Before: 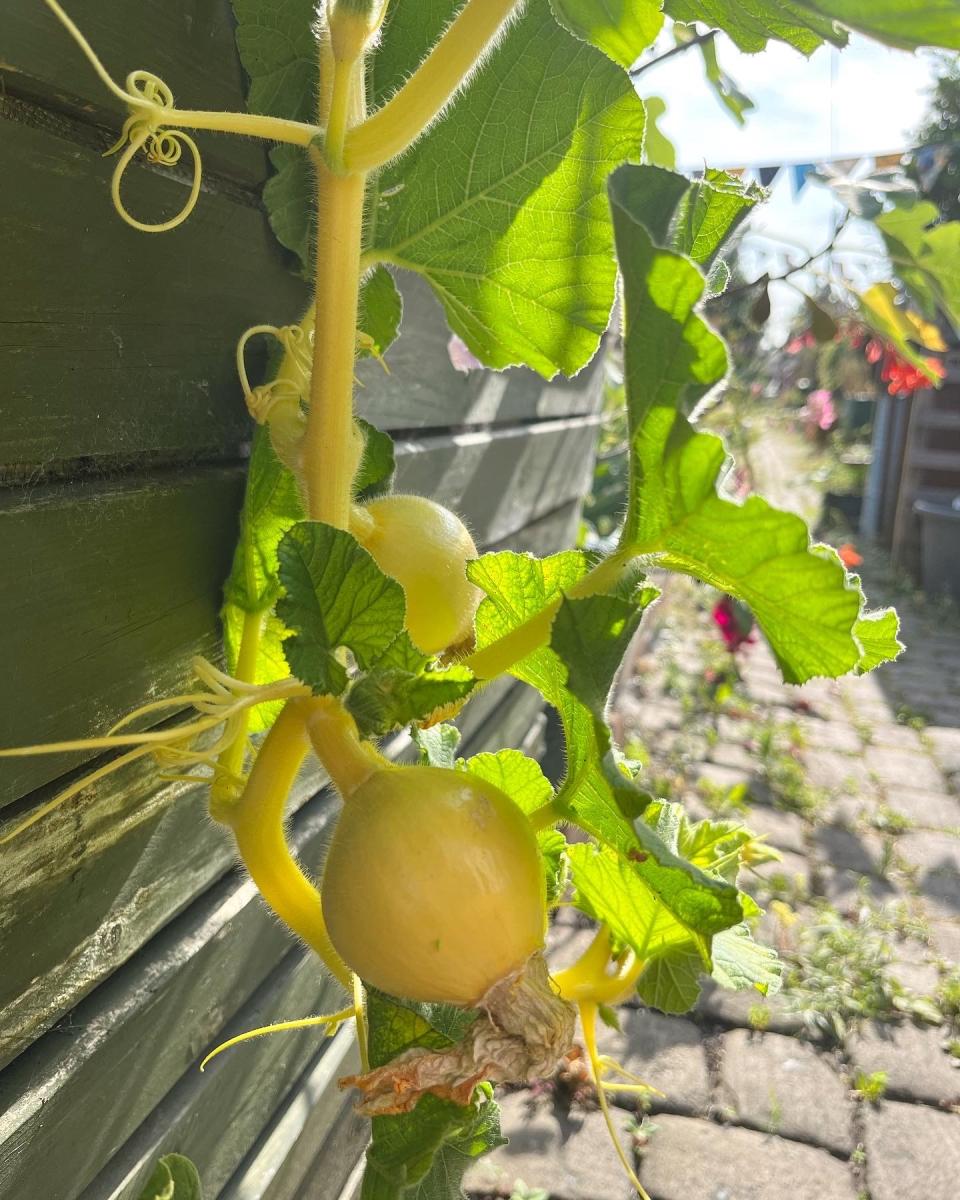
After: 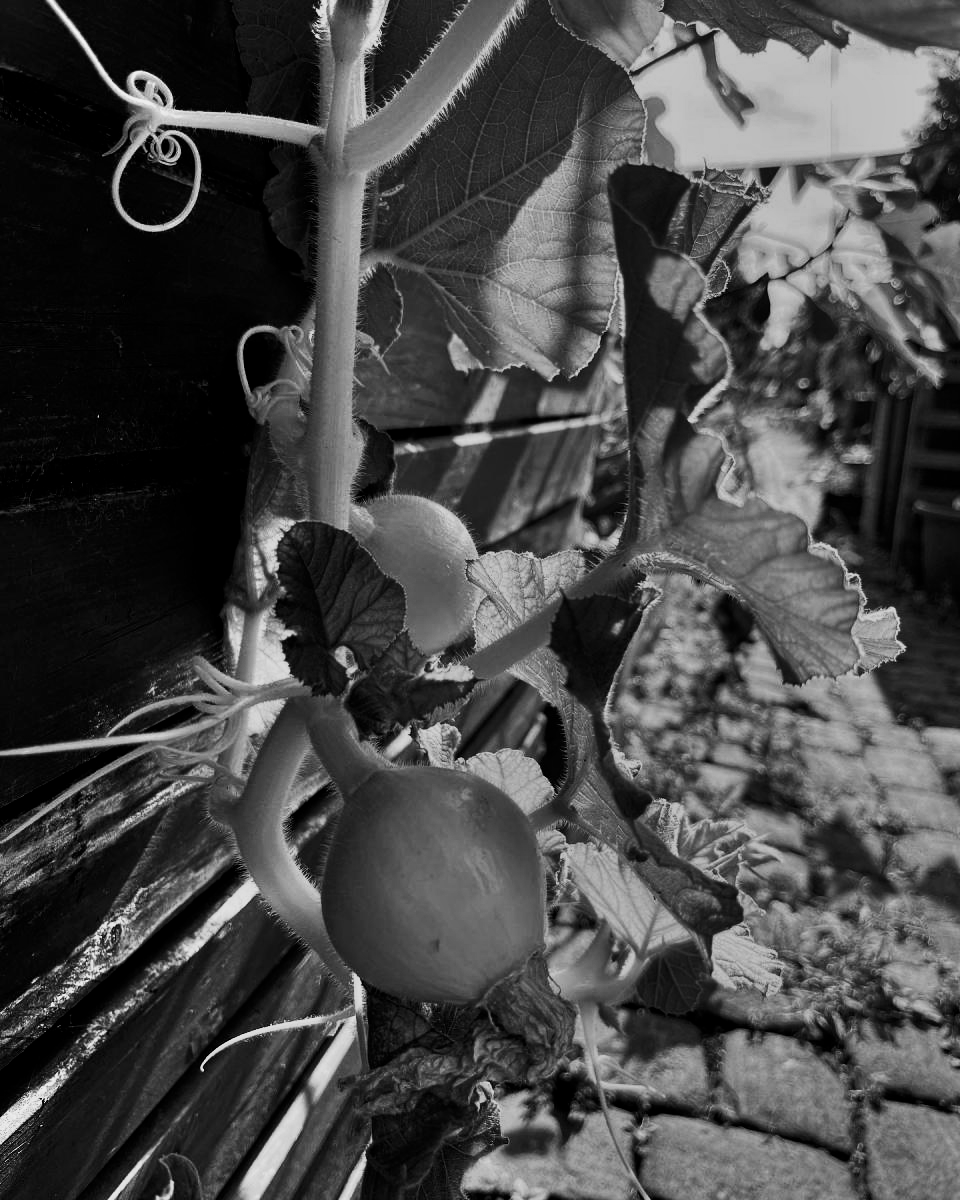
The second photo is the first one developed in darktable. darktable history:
filmic rgb: black relative exposure -3.31 EV, white relative exposure 3.45 EV, hardness 2.36, contrast 1.103
shadows and highlights: shadows 60, soften with gaussian
contrast brightness saturation: contrast 0.02, brightness -1, saturation -1
